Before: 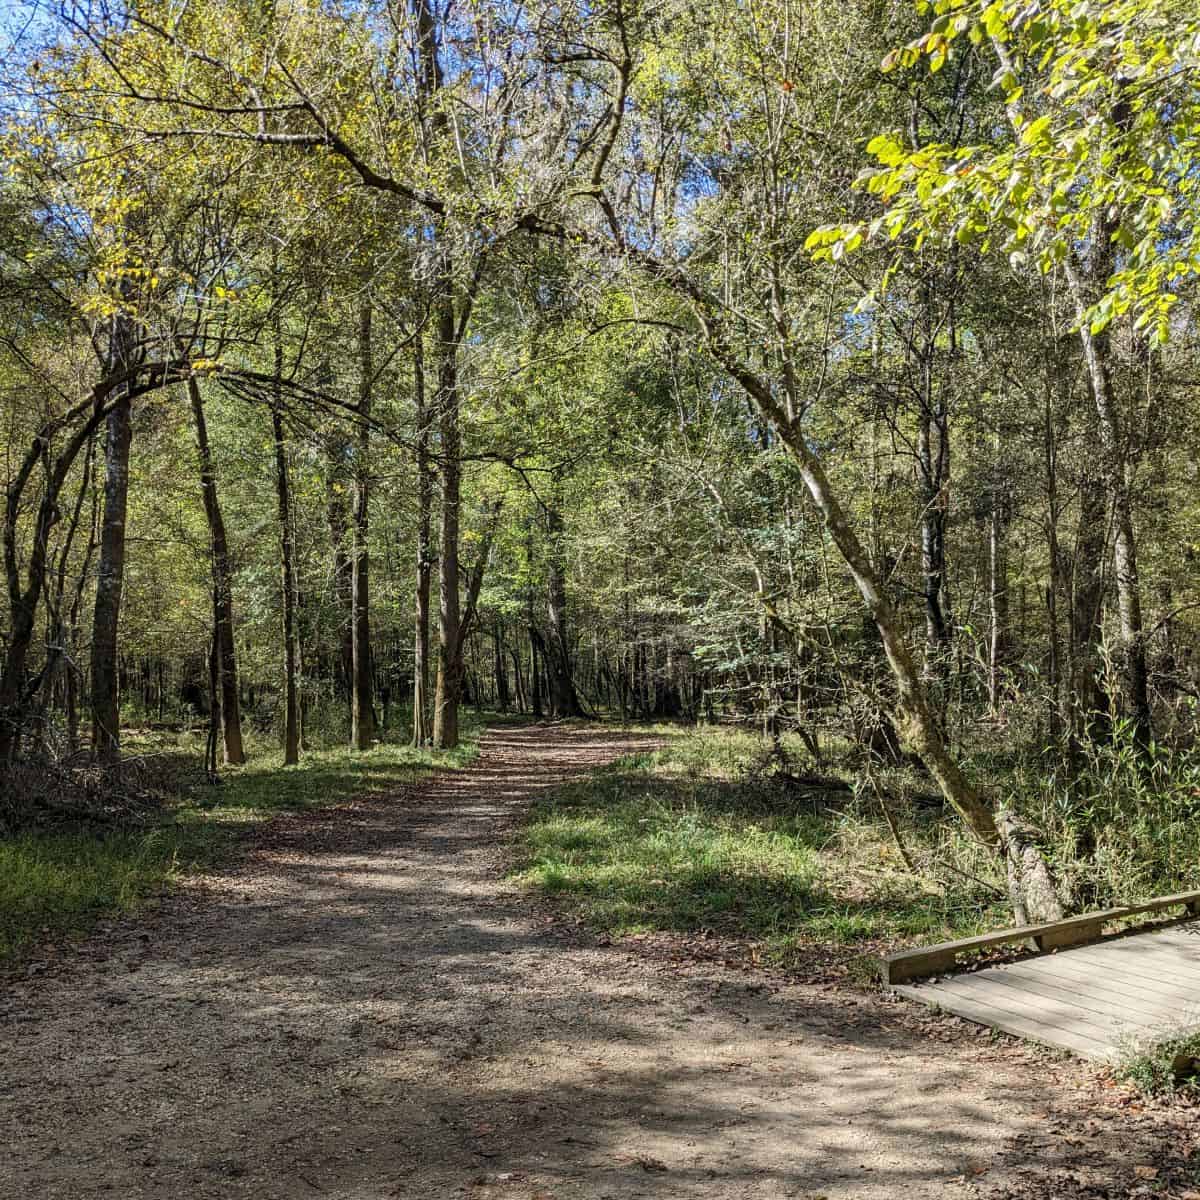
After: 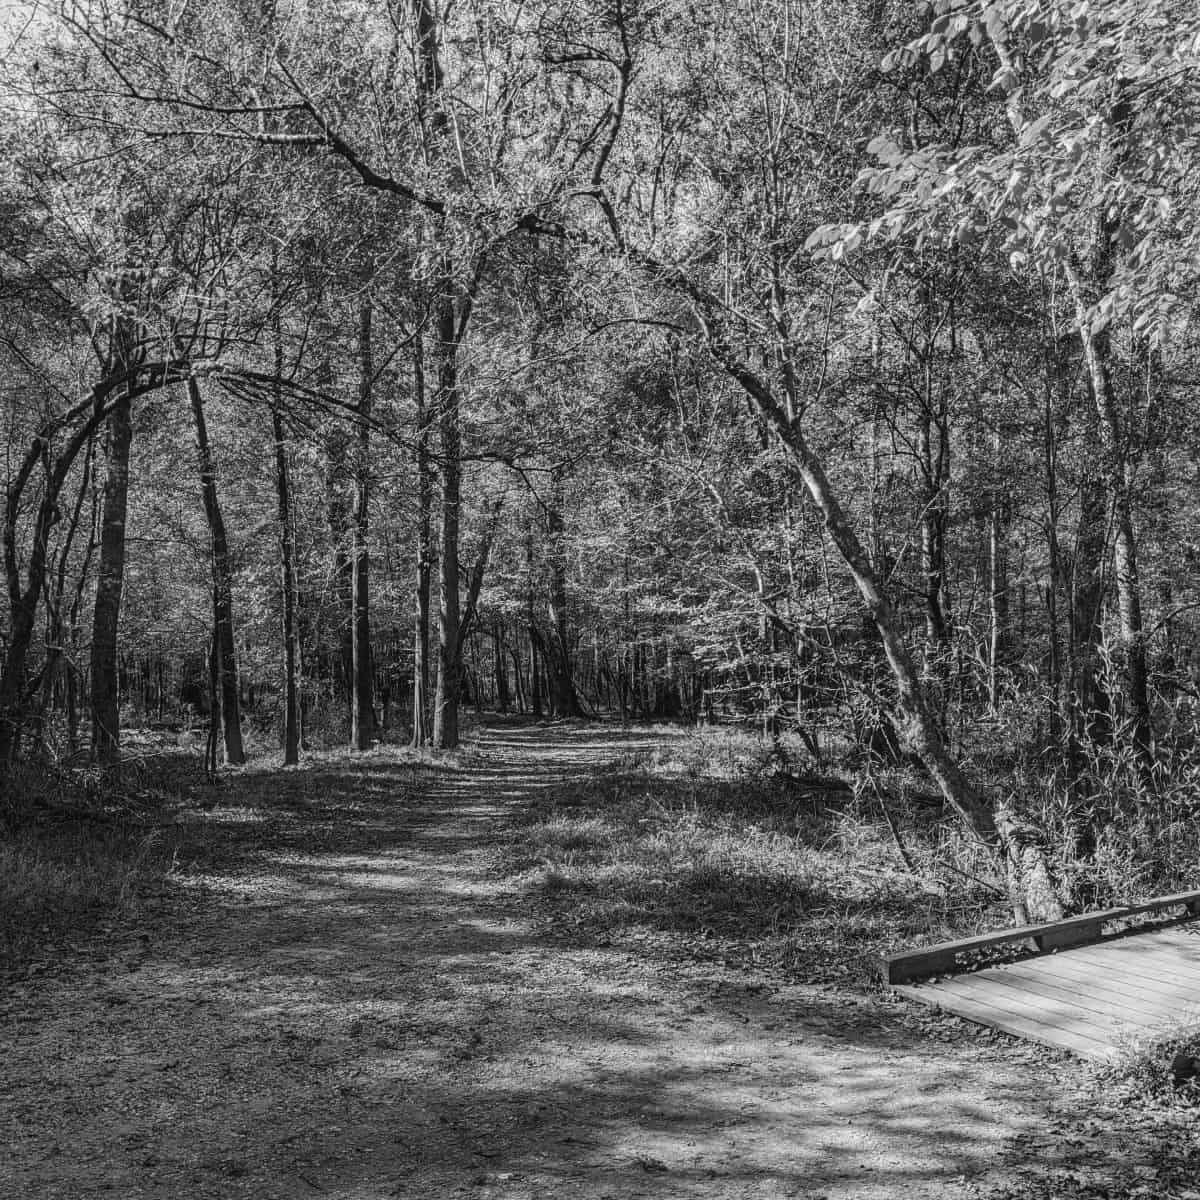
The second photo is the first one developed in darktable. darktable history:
exposure: black level correction -0.005, exposure 0.054 EV, compensate highlight preservation false
color calibration: output gray [0.253, 0.26, 0.487, 0], gray › normalize channels true, illuminant same as pipeline (D50), adaptation XYZ, x 0.346, y 0.359, gamut compression 0
local contrast: detail 110%
color zones: curves: ch0 [(0, 0.5) (0.125, 0.4) (0.25, 0.5) (0.375, 0.4) (0.5, 0.4) (0.625, 0.6) (0.75, 0.6) (0.875, 0.5)]; ch1 [(0, 0.35) (0.125, 0.45) (0.25, 0.35) (0.375, 0.35) (0.5, 0.35) (0.625, 0.35) (0.75, 0.45) (0.875, 0.35)]; ch2 [(0, 0.6) (0.125, 0.5) (0.25, 0.5) (0.375, 0.6) (0.5, 0.6) (0.625, 0.5) (0.75, 0.5) (0.875, 0.5)]
contrast brightness saturation: contrast 0.09, saturation 0.28
